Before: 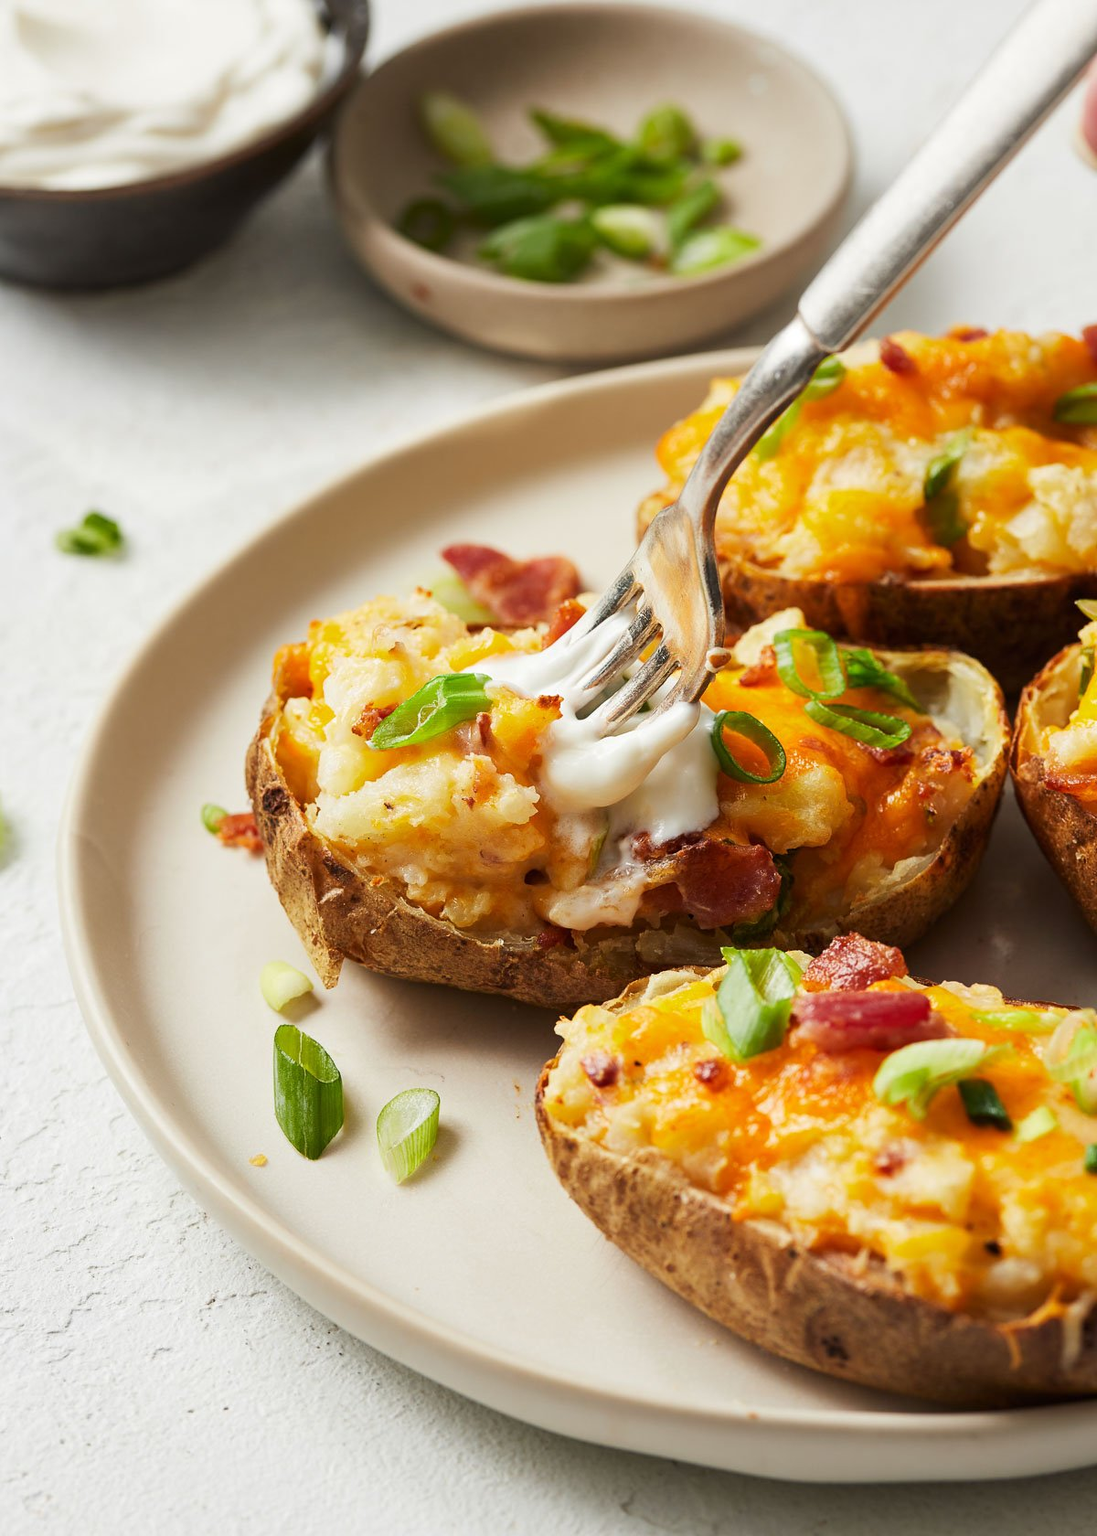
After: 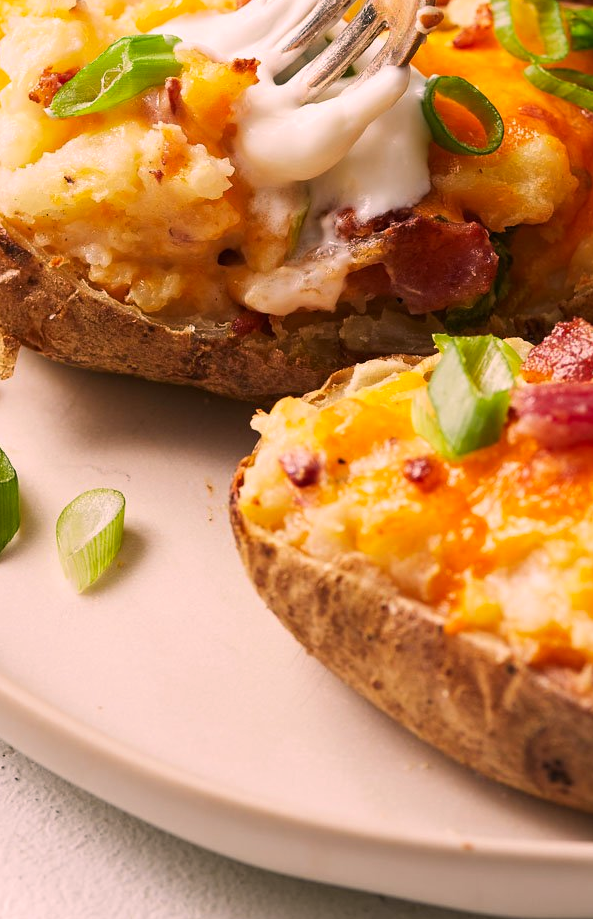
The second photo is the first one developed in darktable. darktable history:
crop: left 29.672%, top 41.786%, right 20.851%, bottom 3.487%
color correction: highlights a* 14.52, highlights b* 4.84
